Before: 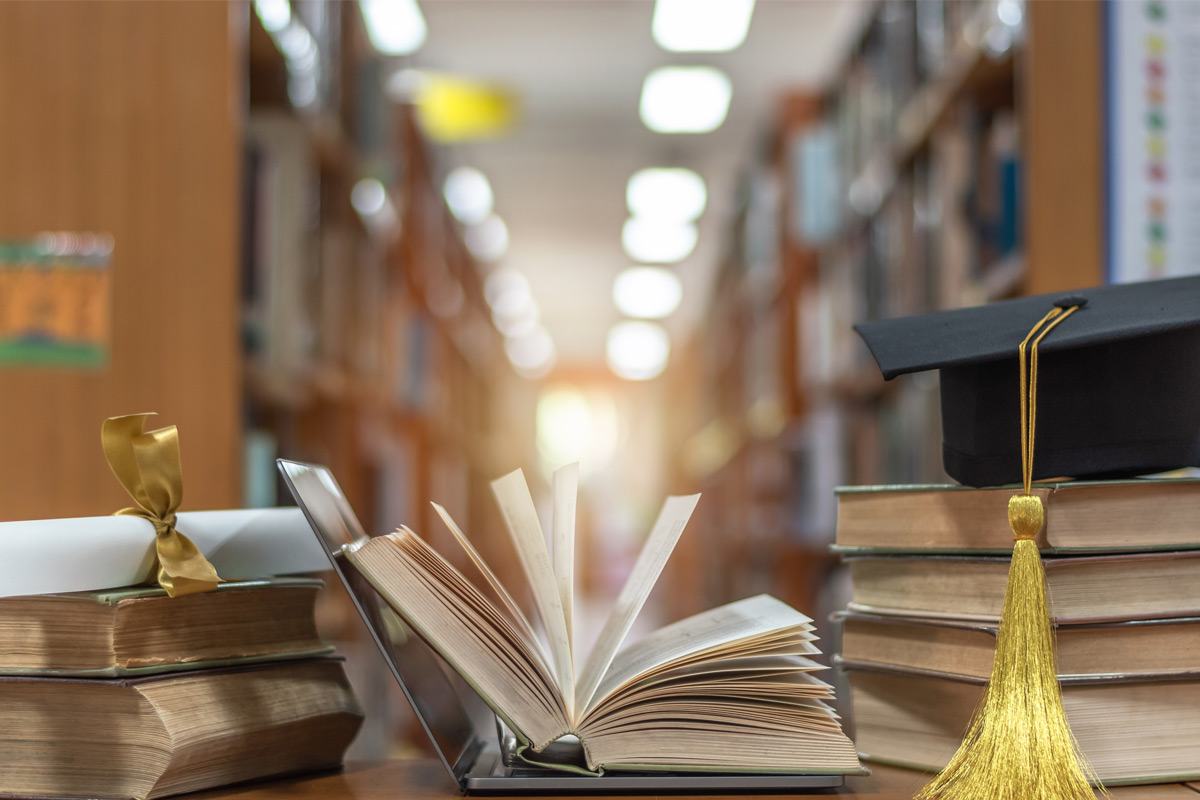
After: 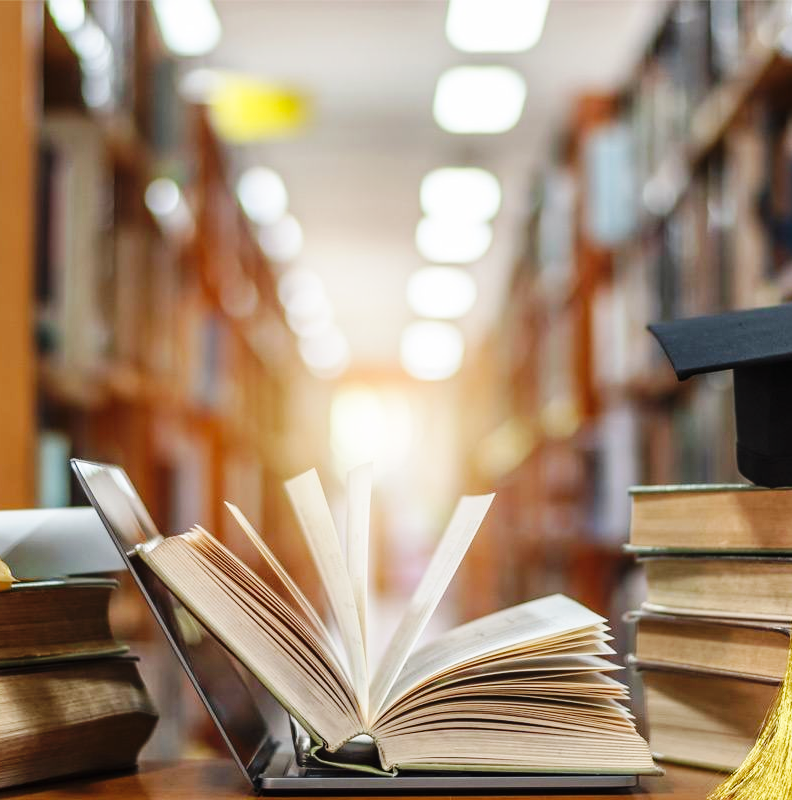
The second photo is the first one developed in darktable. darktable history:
crop: left 17.19%, right 16.788%
base curve: curves: ch0 [(0, 0) (0.036, 0.025) (0.121, 0.166) (0.206, 0.329) (0.605, 0.79) (1, 1)], preserve colors none
